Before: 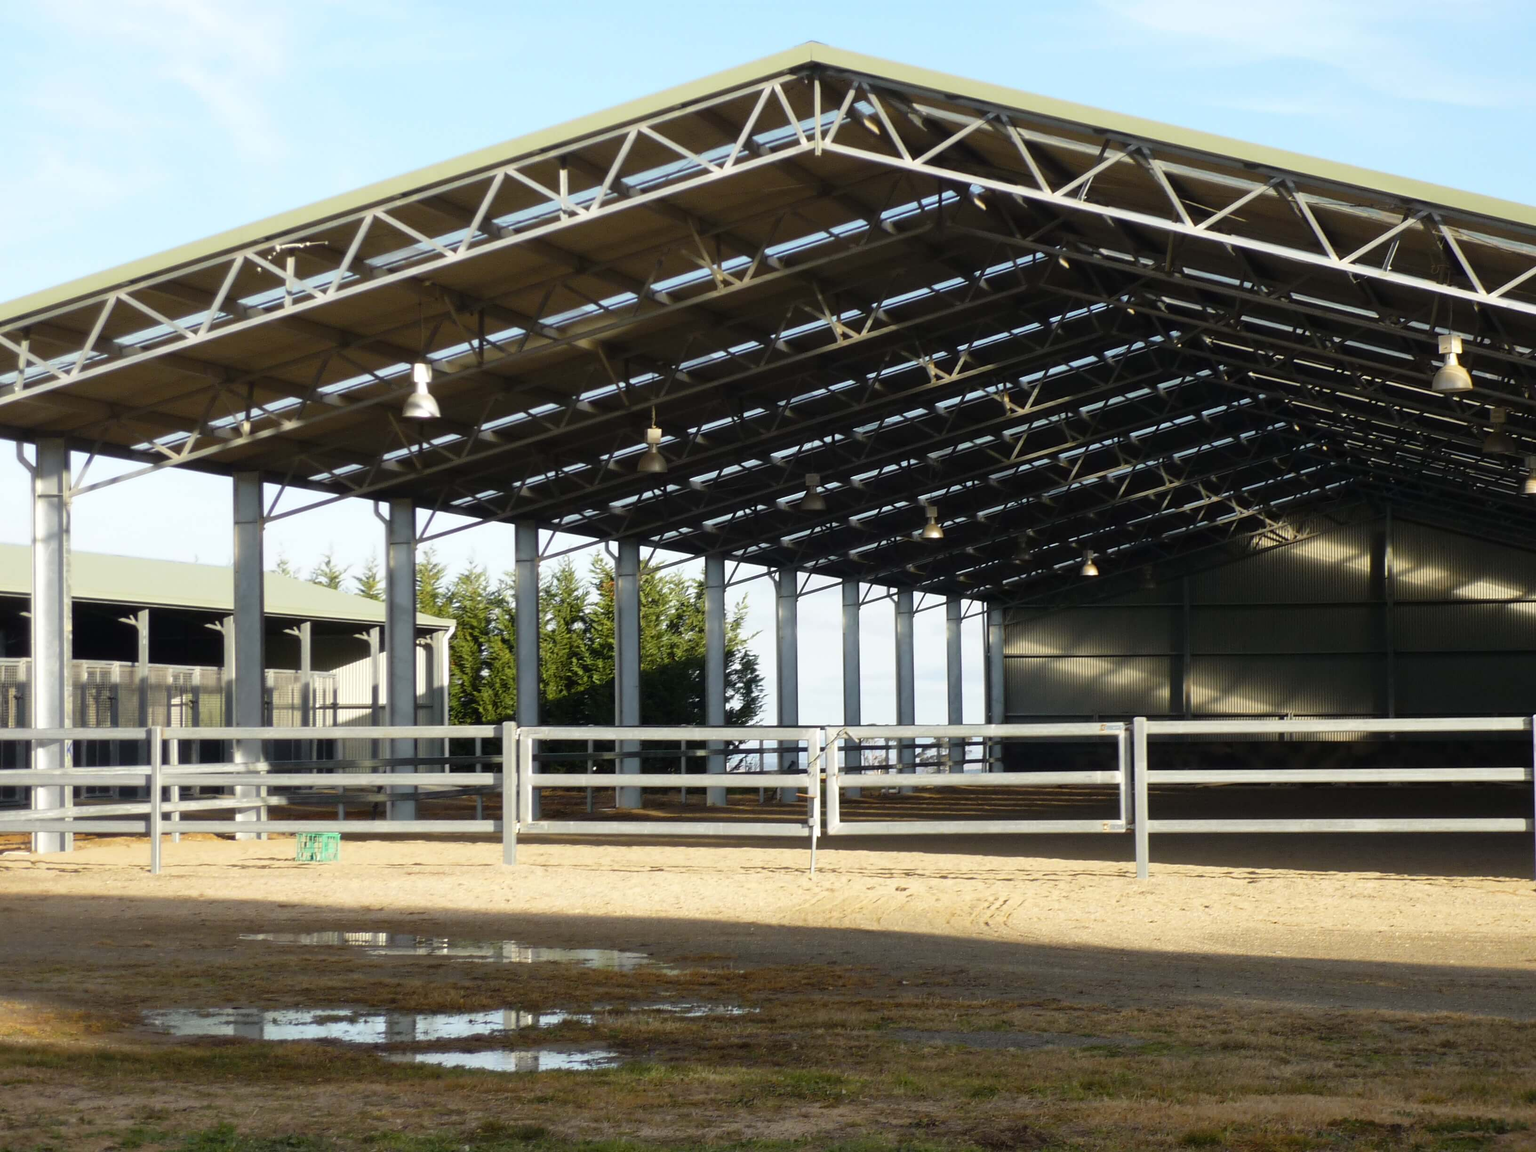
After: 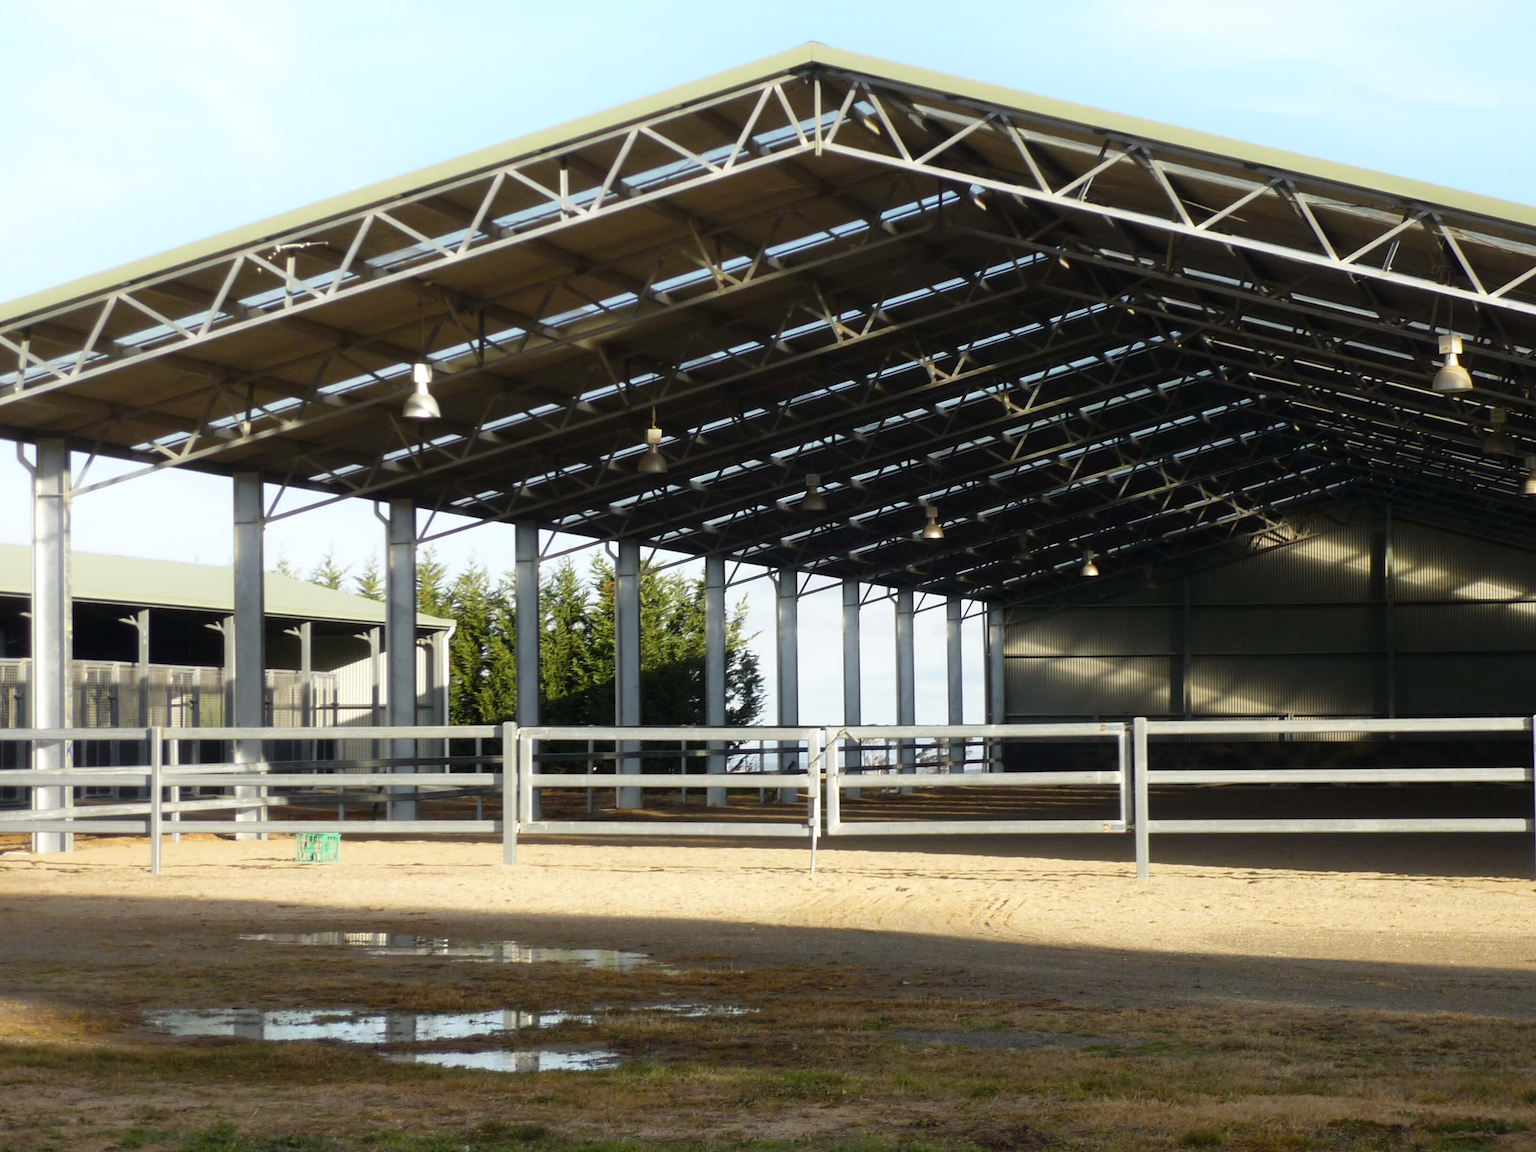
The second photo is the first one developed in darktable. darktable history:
shadows and highlights: shadows -23.4, highlights 47.07, soften with gaussian
